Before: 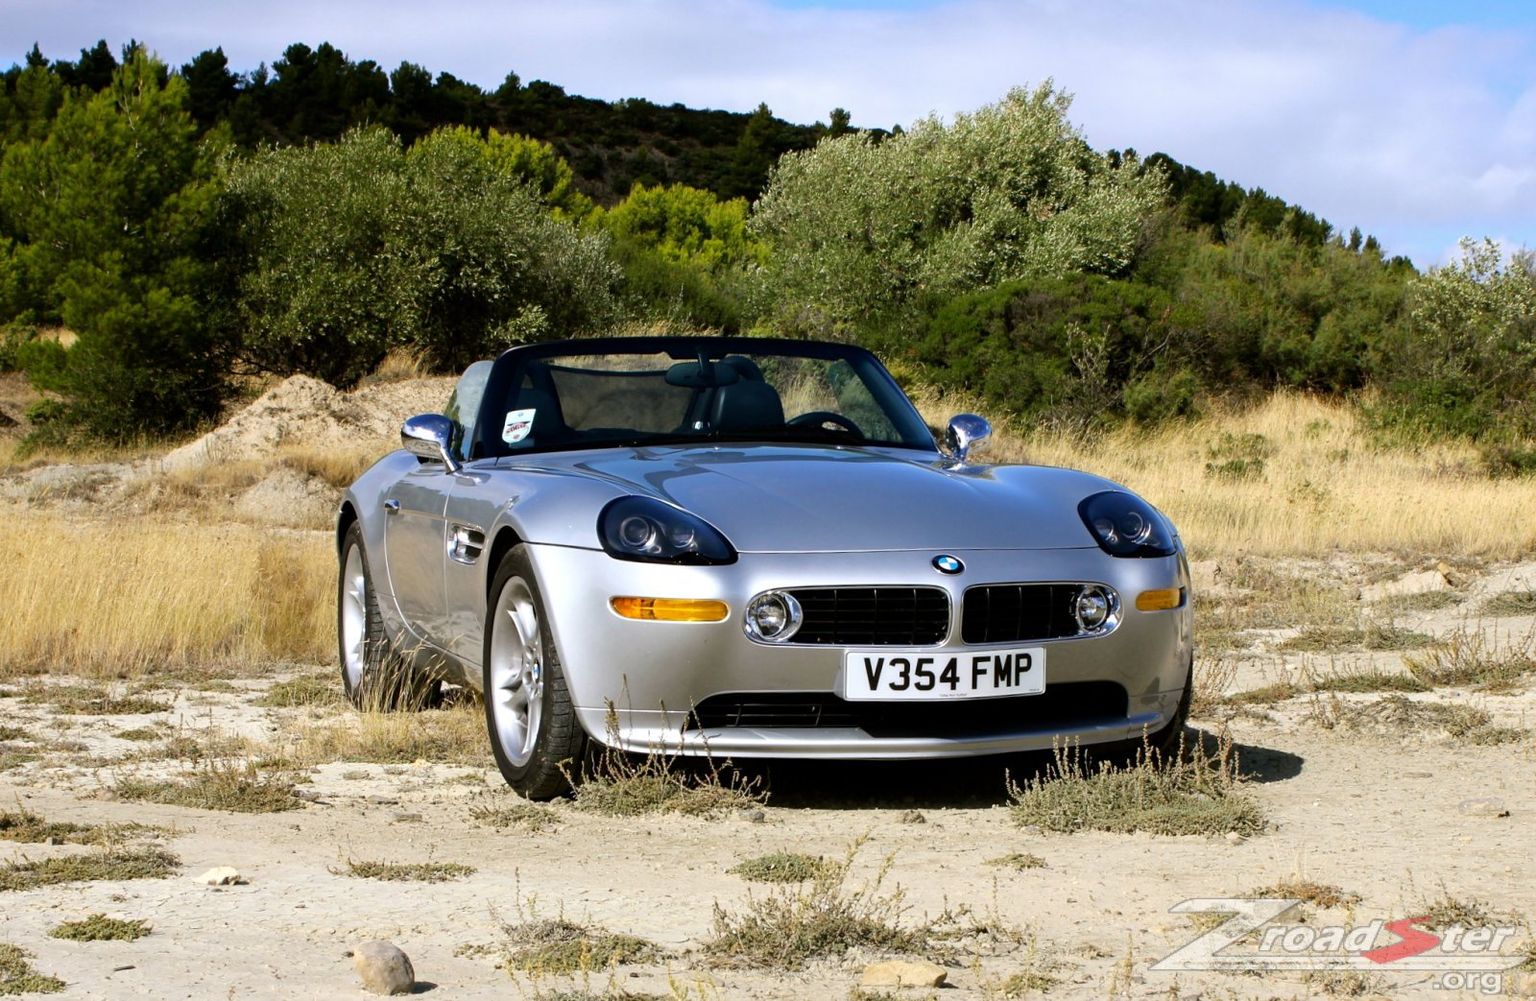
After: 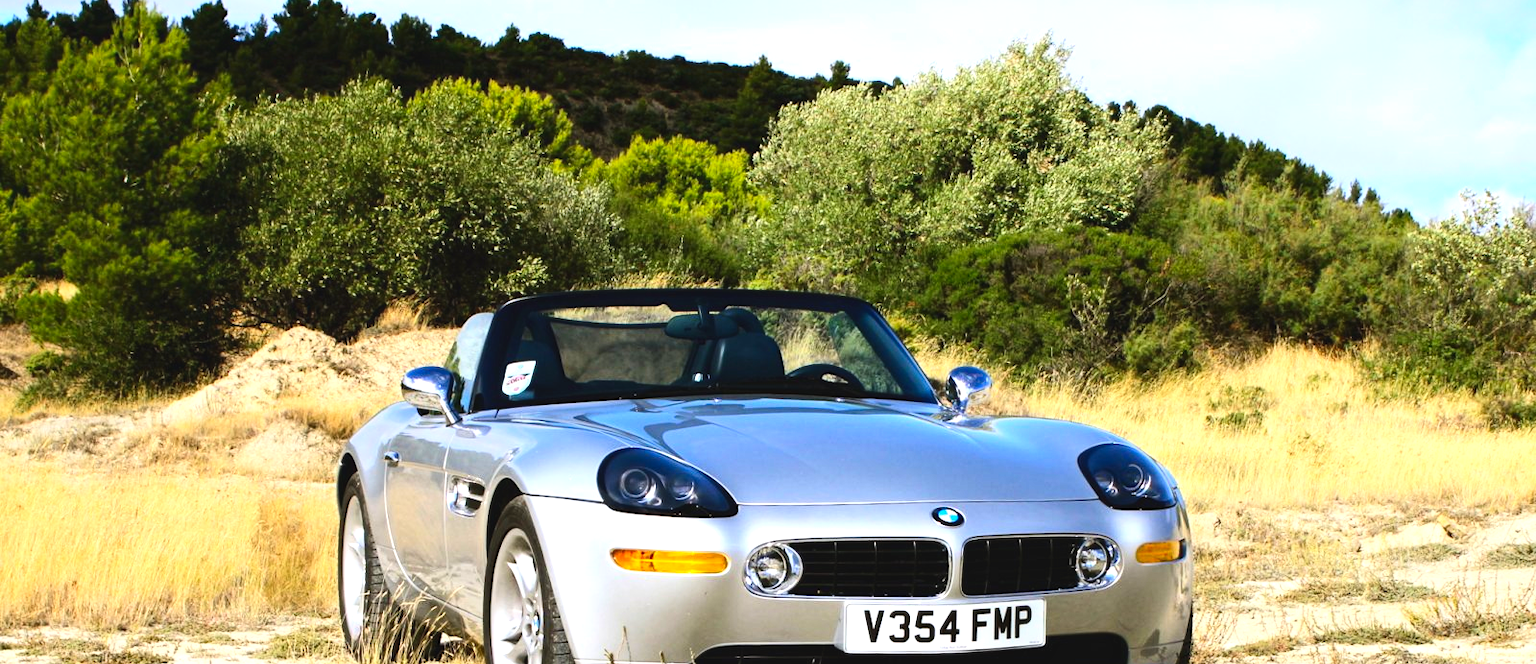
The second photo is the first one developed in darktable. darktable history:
local contrast: highlights 100%, shadows 103%, detail 120%, midtone range 0.2
contrast brightness saturation: contrast 0.226, brightness 0.107, saturation 0.29
exposure: black level correction -0.005, exposure 0.613 EV, compensate highlight preservation false
crop and rotate: top 4.833%, bottom 28.818%
